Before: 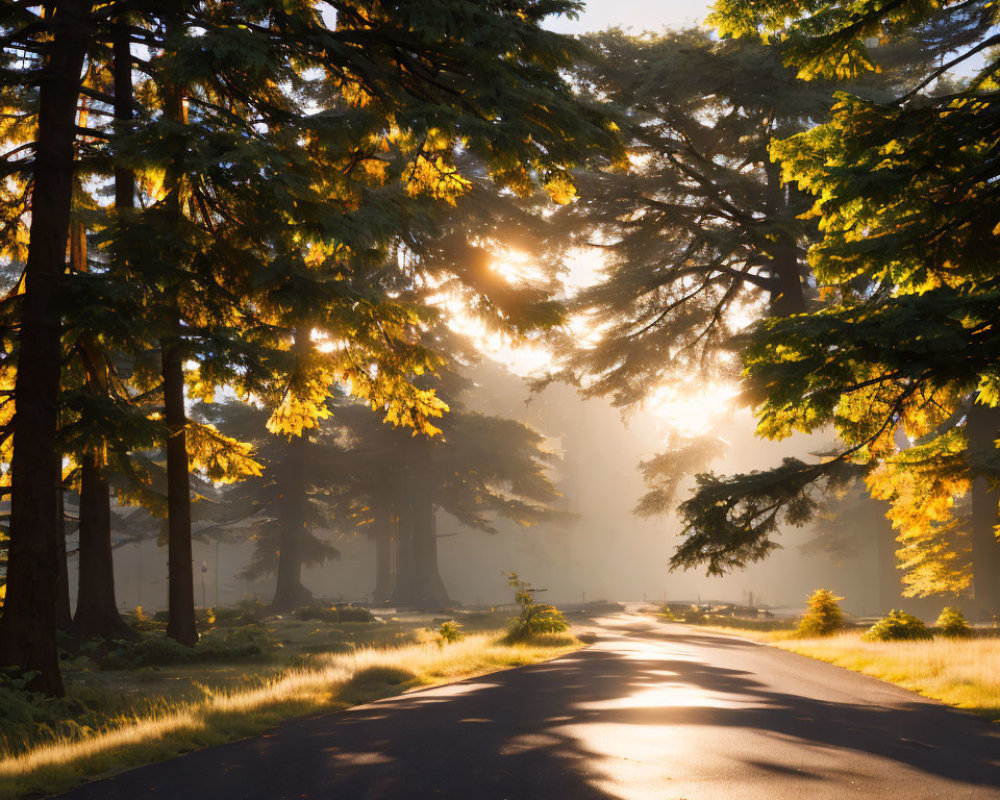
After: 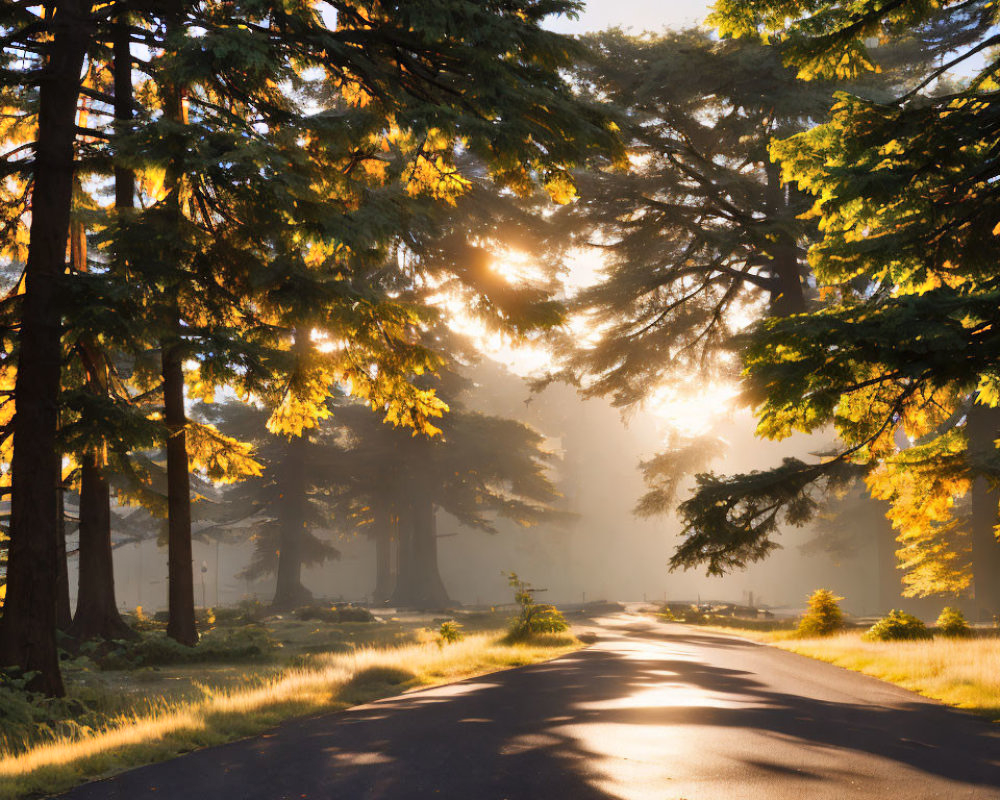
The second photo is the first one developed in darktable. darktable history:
shadows and highlights: shadows 58.18, highlights -60.29, soften with gaussian
